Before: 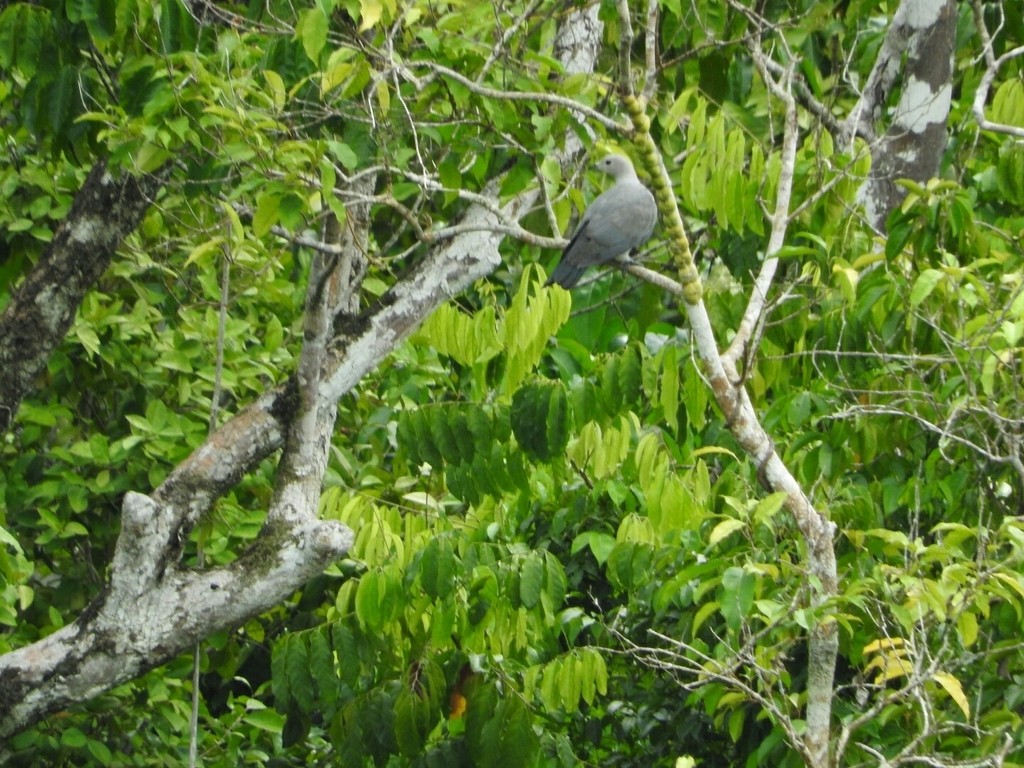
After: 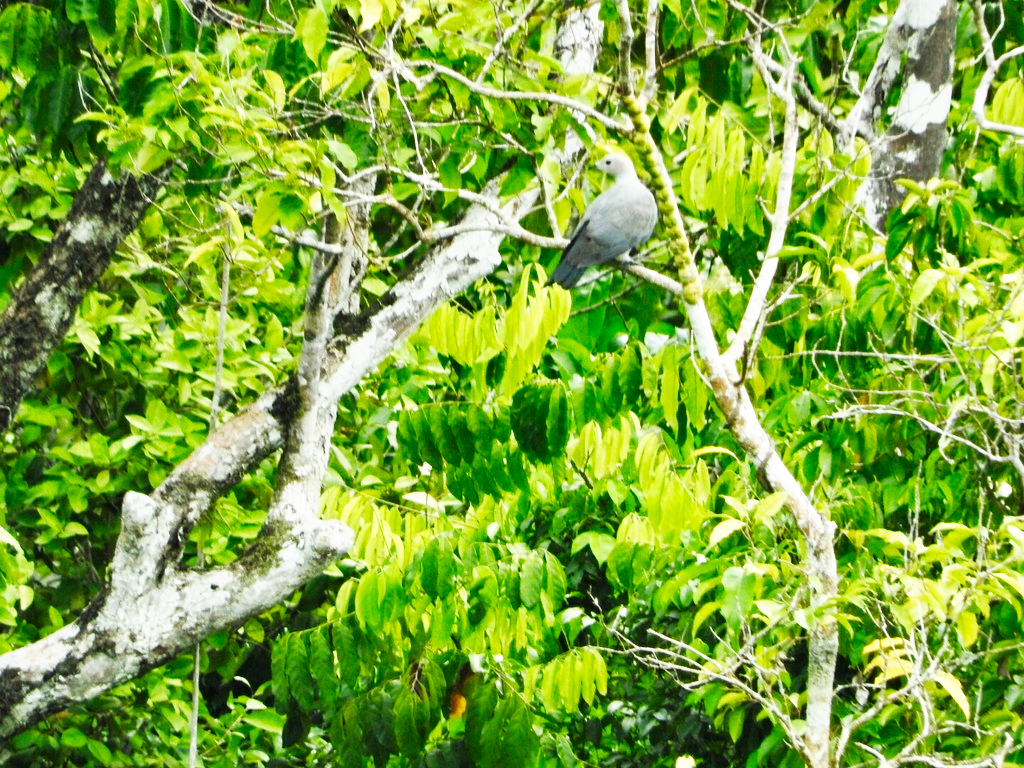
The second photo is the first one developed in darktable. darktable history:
shadows and highlights: shadows 22.7, highlights -48.71, soften with gaussian
base curve: curves: ch0 [(0, 0) (0.007, 0.004) (0.027, 0.03) (0.046, 0.07) (0.207, 0.54) (0.442, 0.872) (0.673, 0.972) (1, 1)], preserve colors none
